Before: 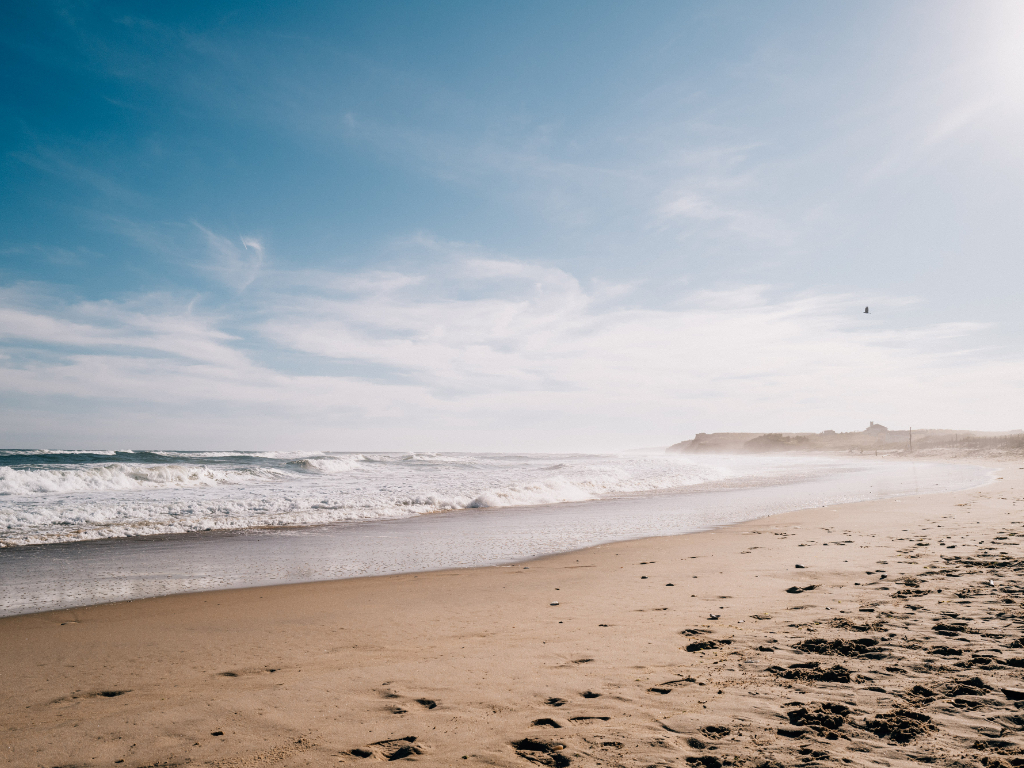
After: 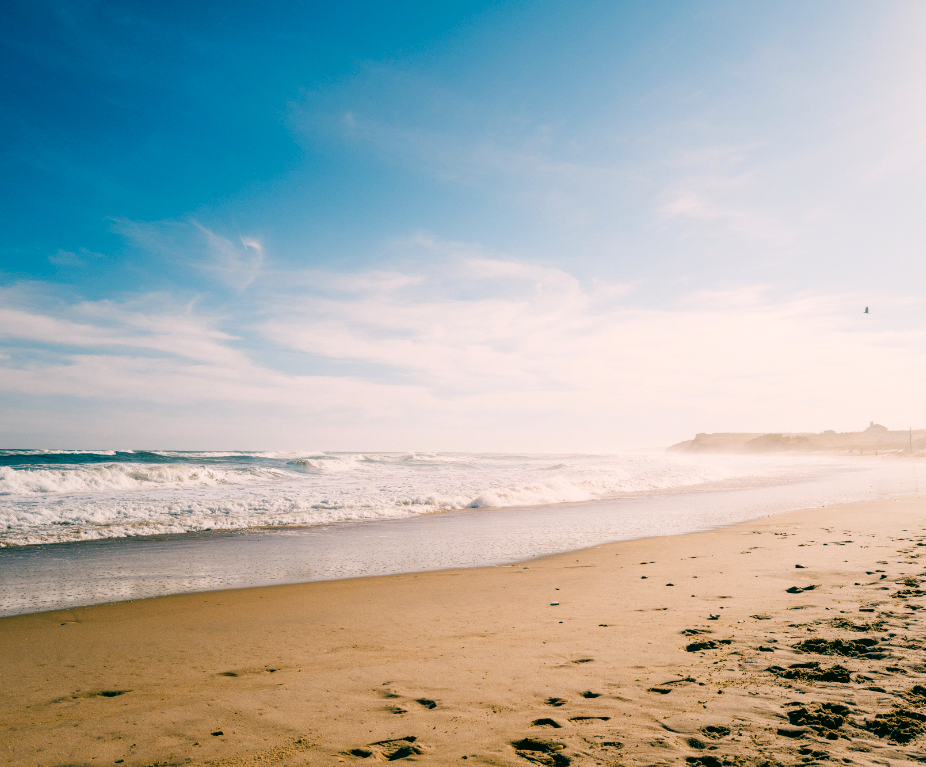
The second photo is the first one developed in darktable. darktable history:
shadows and highlights: shadows -25.34, highlights 48.01, soften with gaussian
crop: right 9.496%, bottom 0.04%
color balance rgb: shadows lift › chroma 5.177%, shadows lift › hue 239.11°, perceptual saturation grading › global saturation 39.362%, perceptual saturation grading › highlights -25.11%, perceptual saturation grading › mid-tones 34.953%, perceptual saturation grading › shadows 35.855%, global vibrance 20%
color correction: highlights a* 4.11, highlights b* 4.97, shadows a* -7.1, shadows b* 4.63
